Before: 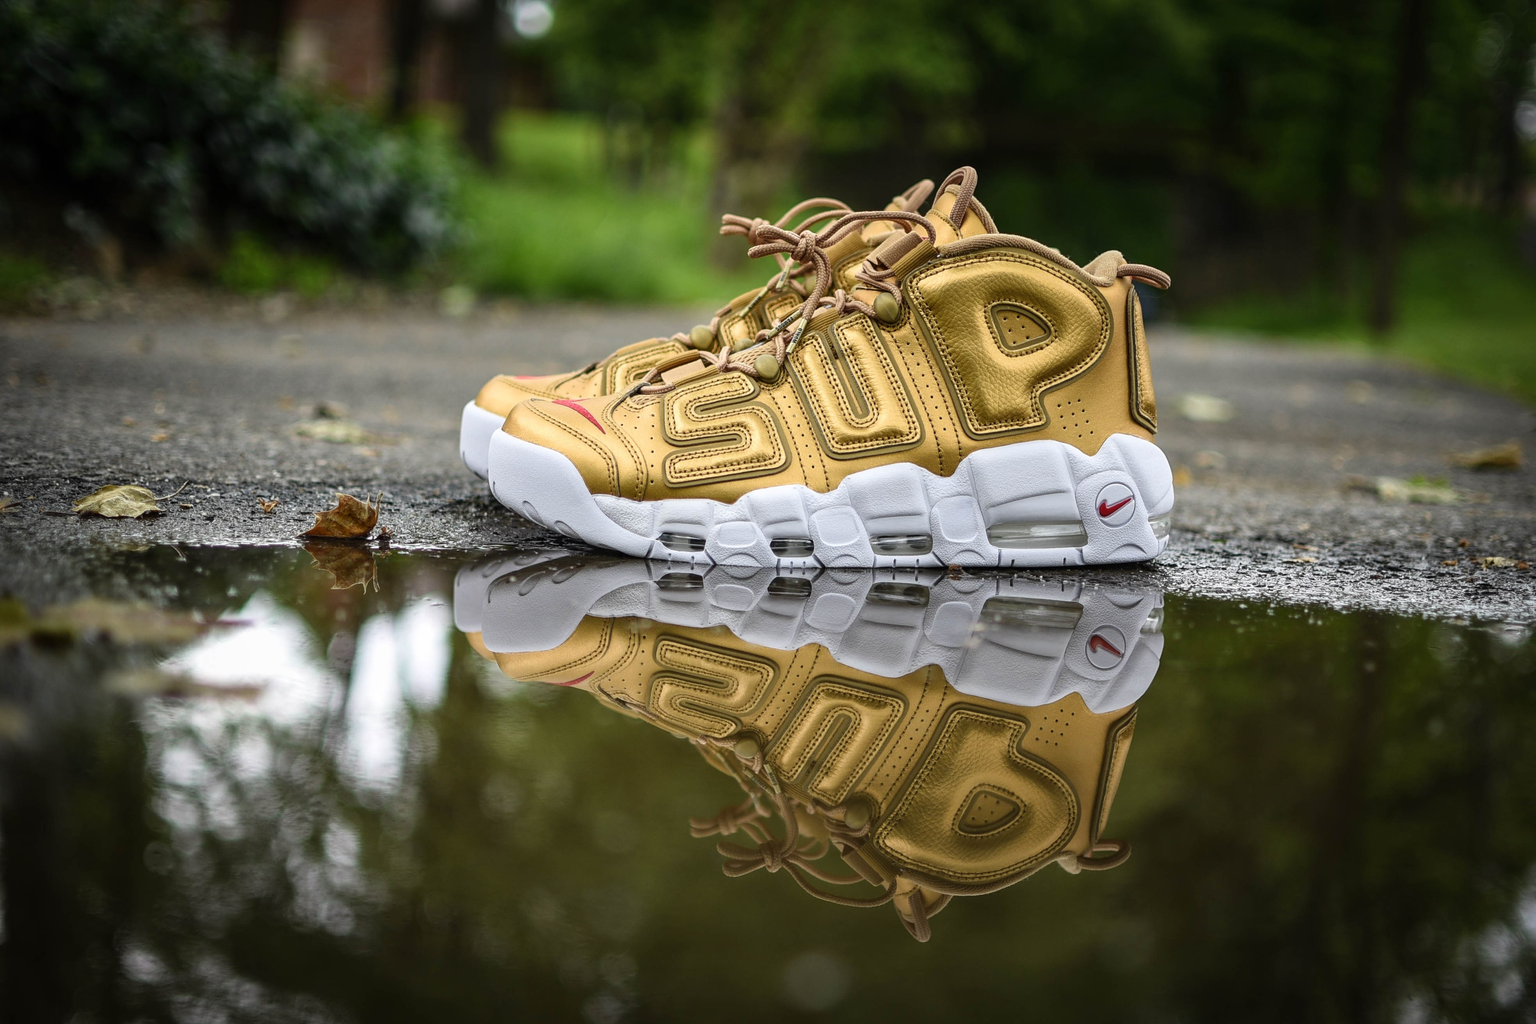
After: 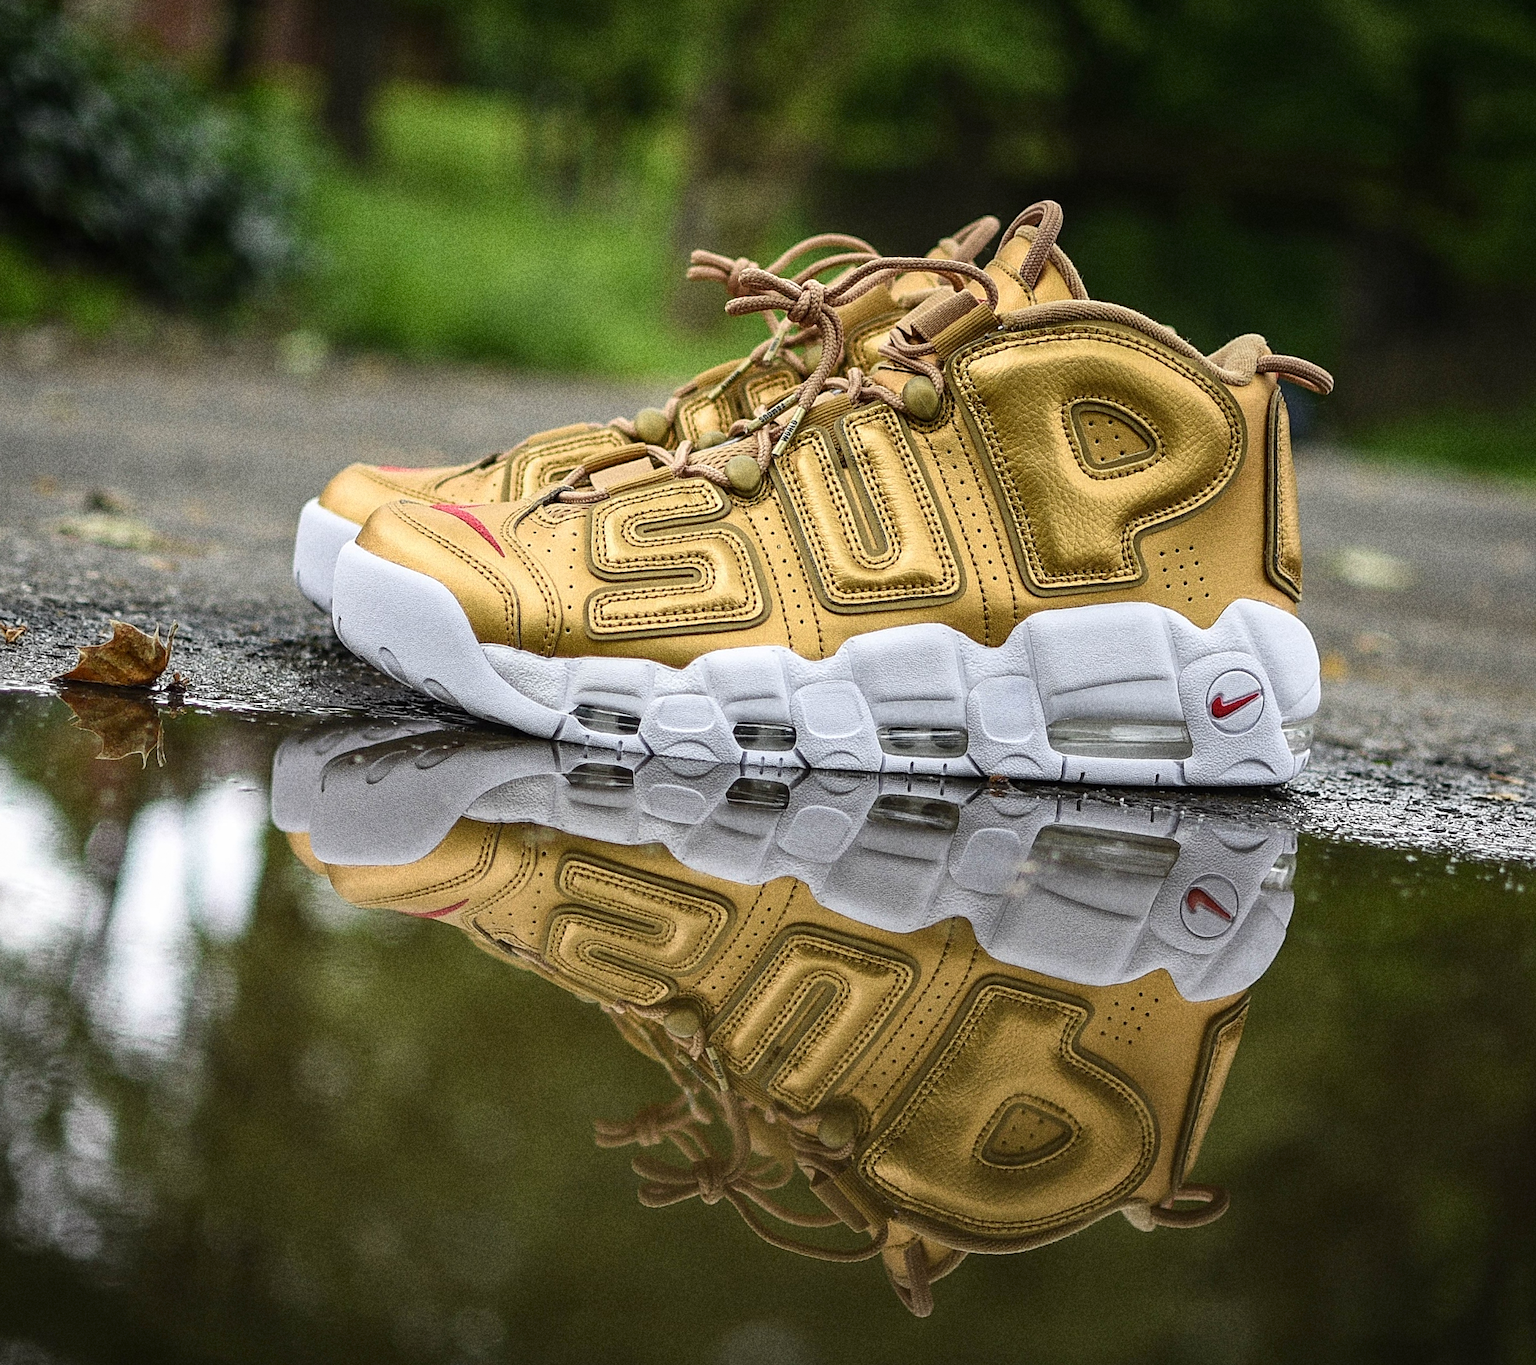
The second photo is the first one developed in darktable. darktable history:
crop and rotate: angle -3.27°, left 14.277%, top 0.028%, right 10.766%, bottom 0.028%
sharpen: on, module defaults
grain: strength 49.07%
